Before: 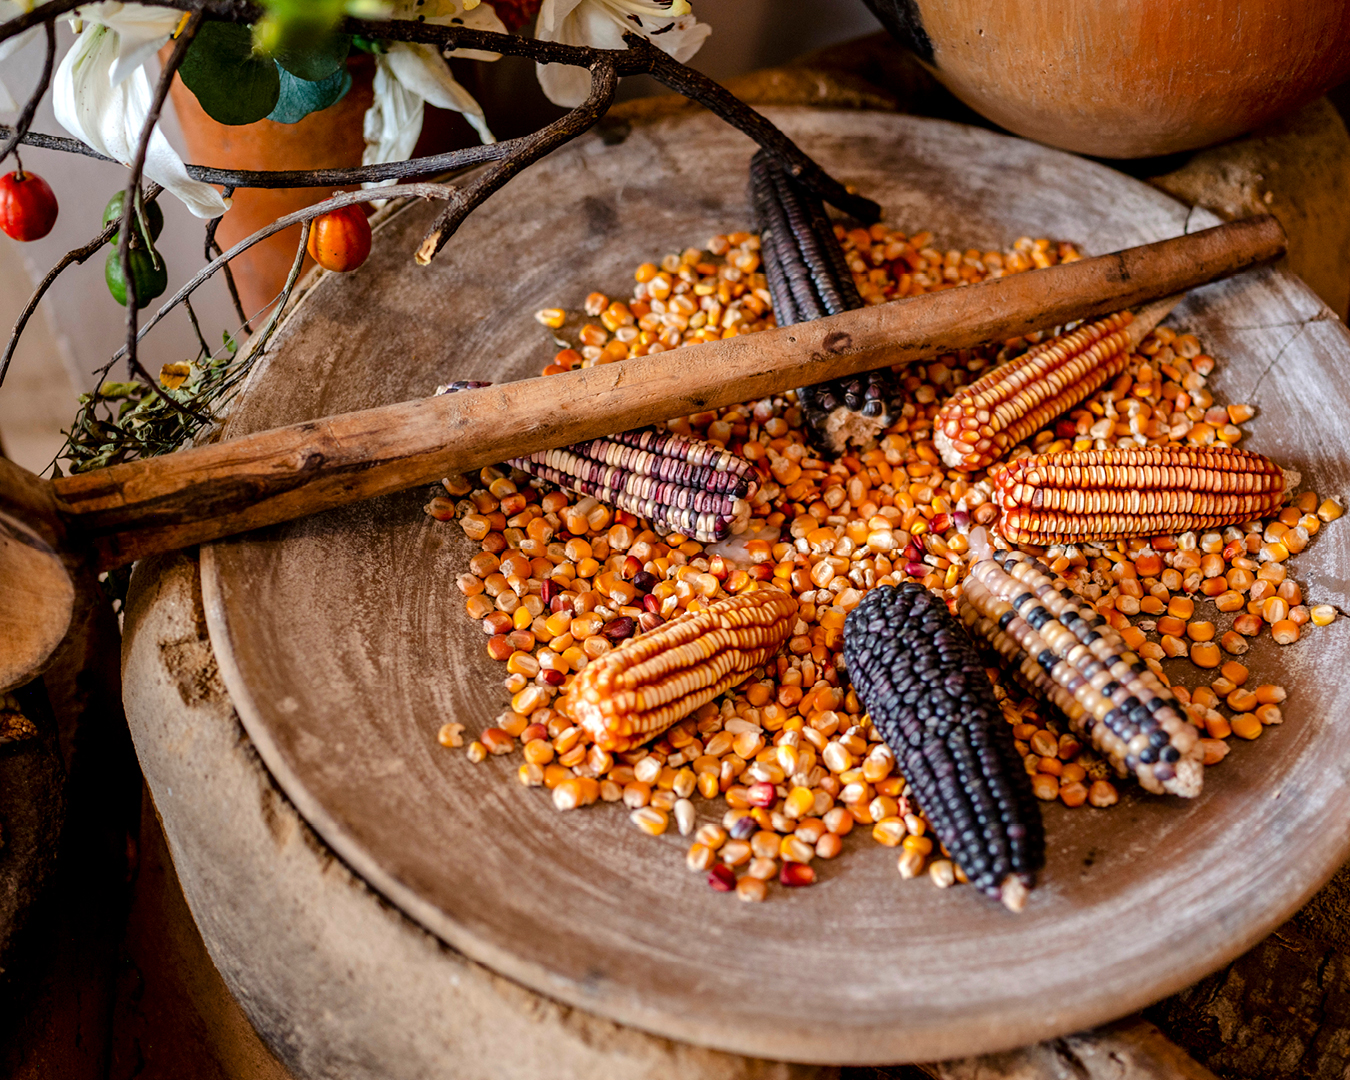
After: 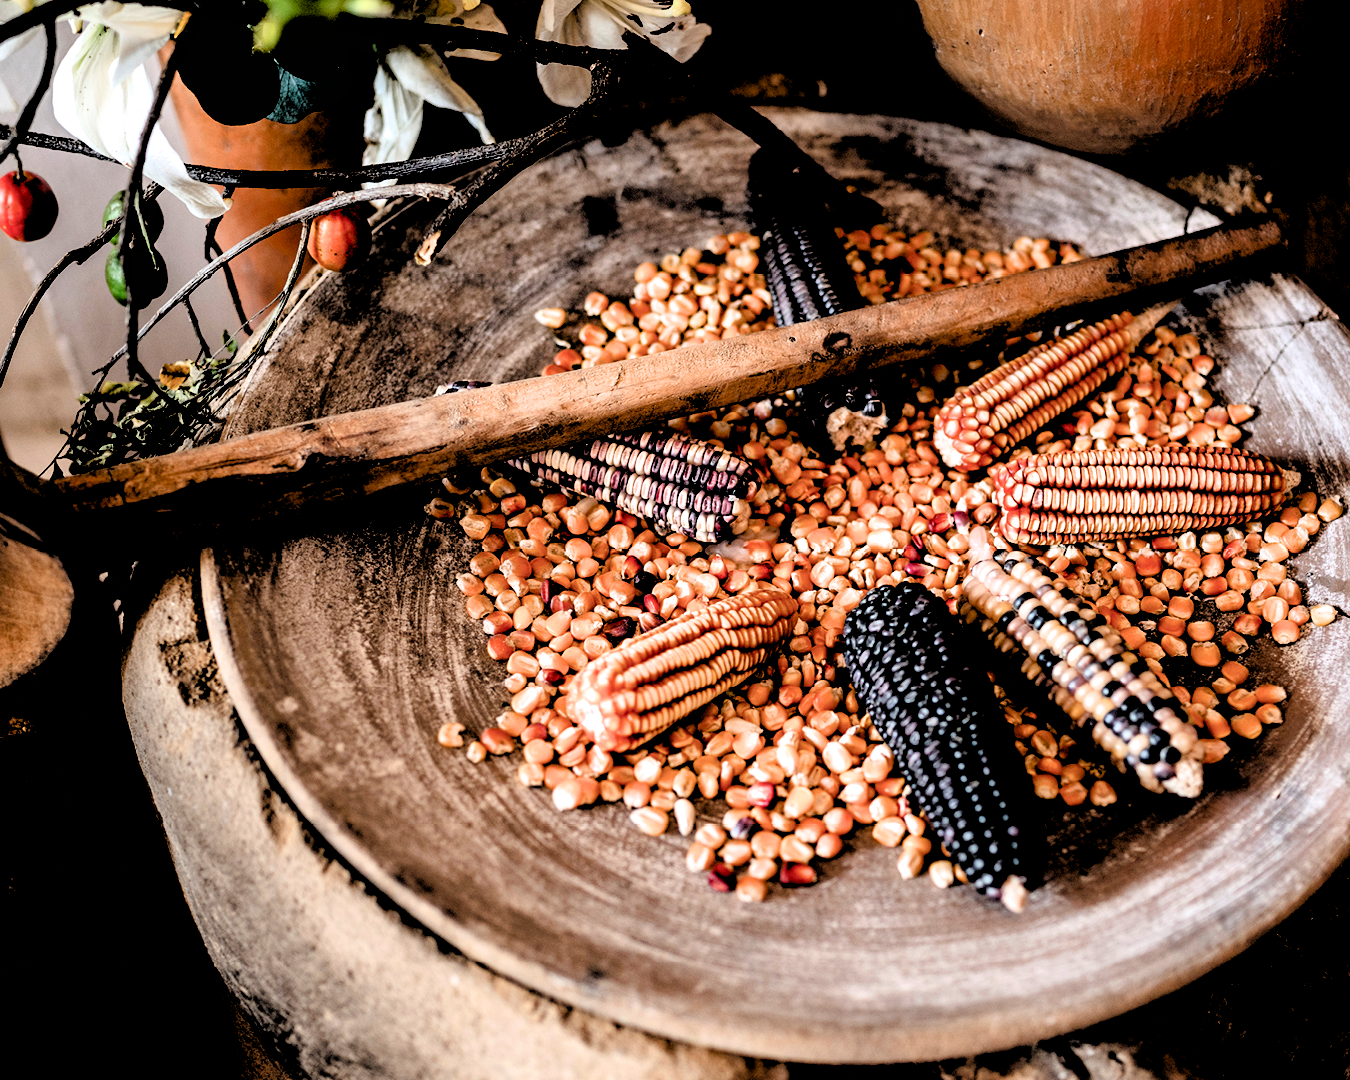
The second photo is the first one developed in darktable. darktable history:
filmic rgb: black relative exposure -1.05 EV, white relative exposure 2.1 EV, hardness 1.54, contrast 2.234
